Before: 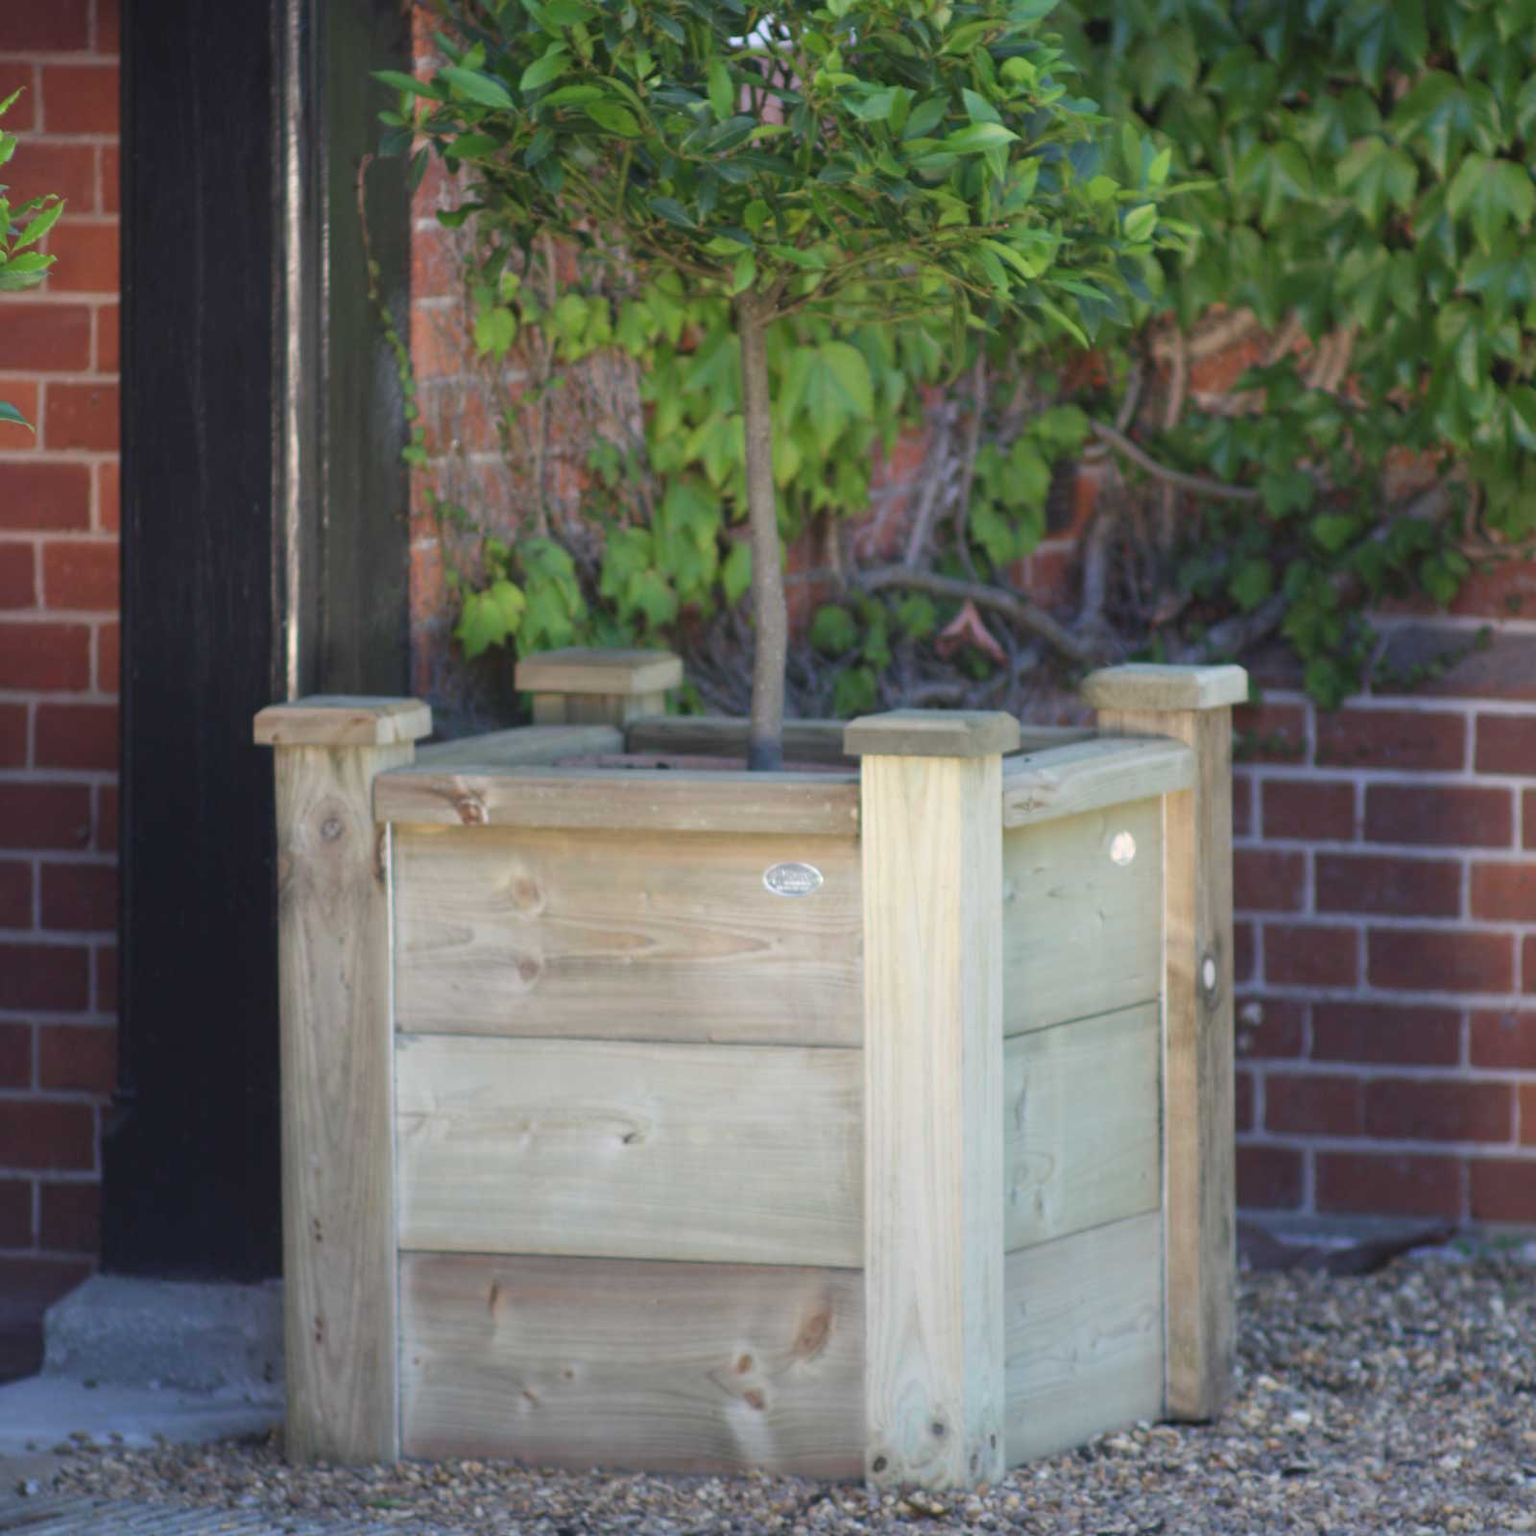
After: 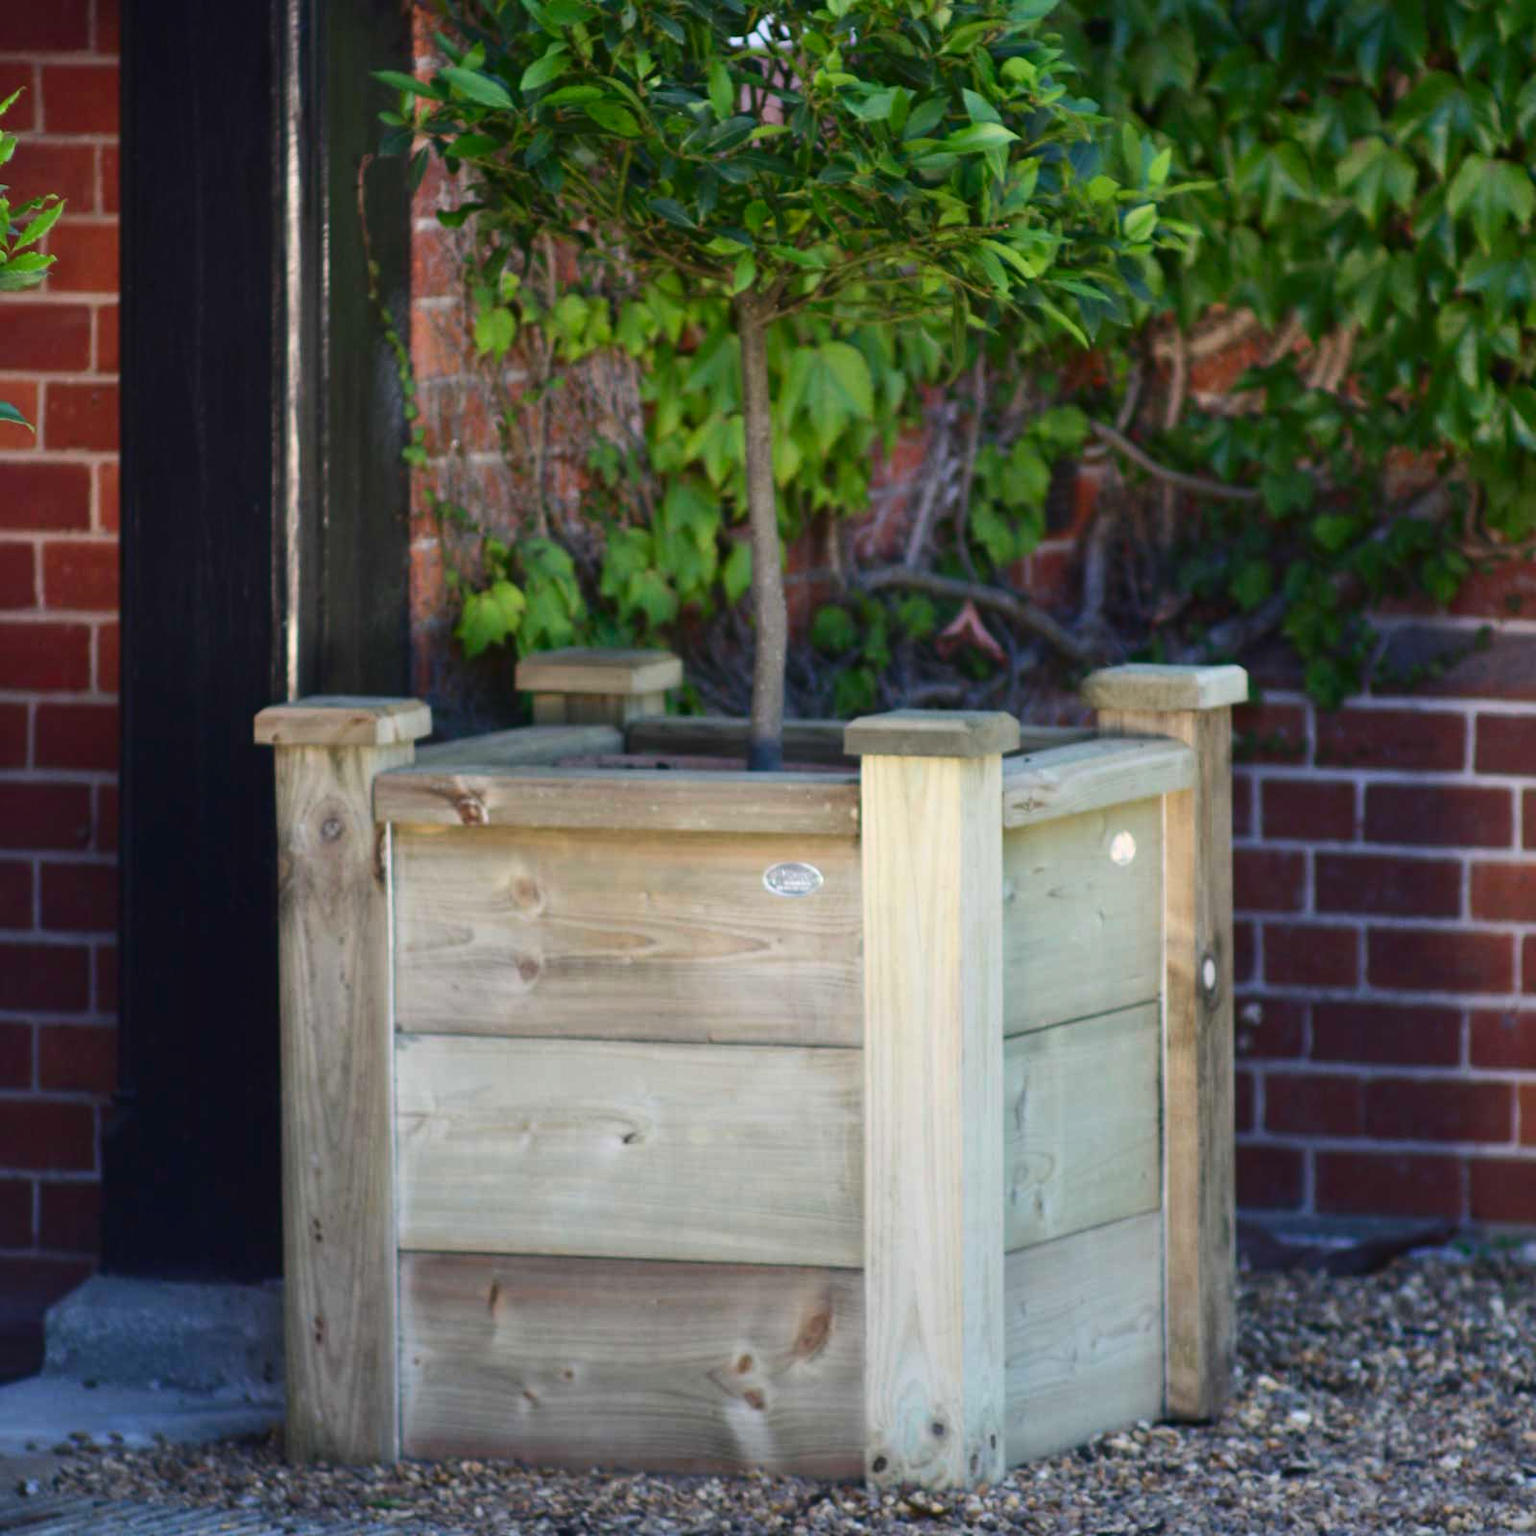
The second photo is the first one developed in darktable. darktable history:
shadows and highlights: shadows 29.63, highlights -30.45, low approximation 0.01, soften with gaussian
contrast brightness saturation: contrast 0.189, brightness -0.114, saturation 0.207
